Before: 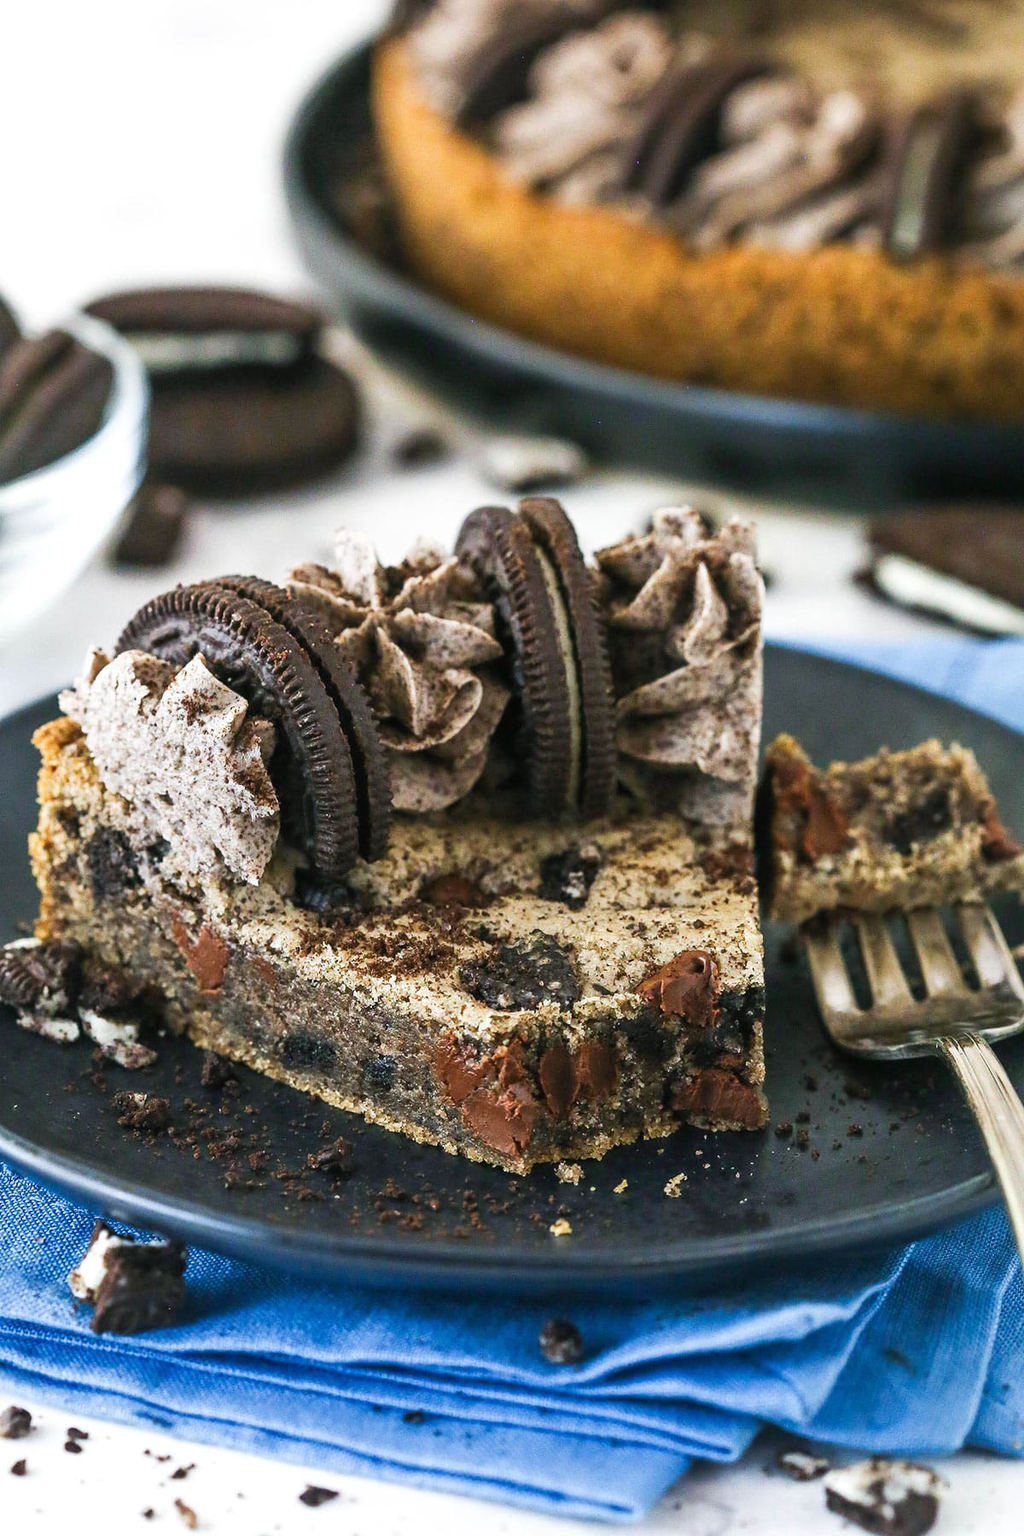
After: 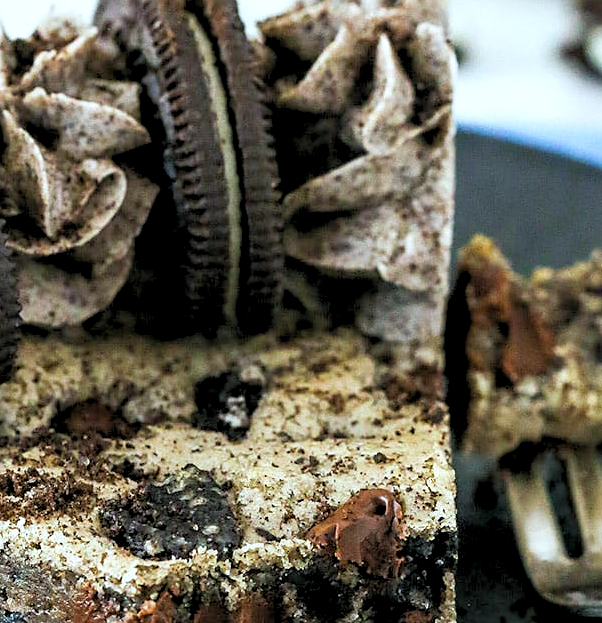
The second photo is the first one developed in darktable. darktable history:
crop: left 36.607%, top 34.735%, right 13.146%, bottom 30.611%
sharpen: amount 0.2
rgb levels: levels [[0.013, 0.434, 0.89], [0, 0.5, 1], [0, 0.5, 1]]
white balance: red 0.925, blue 1.046
